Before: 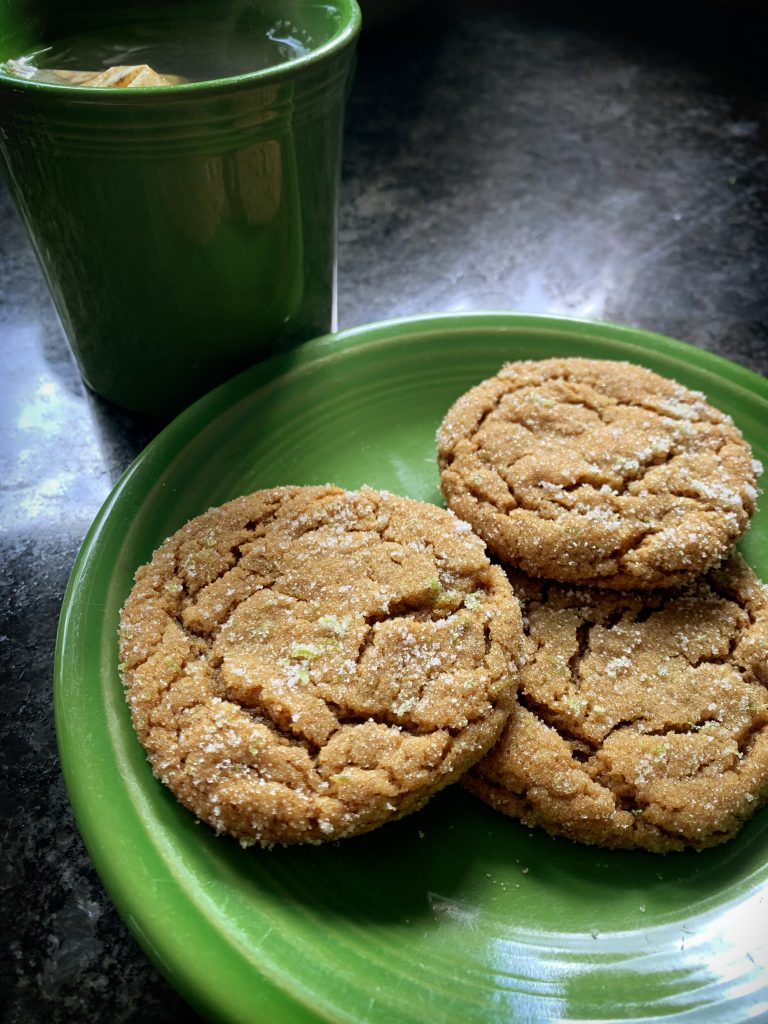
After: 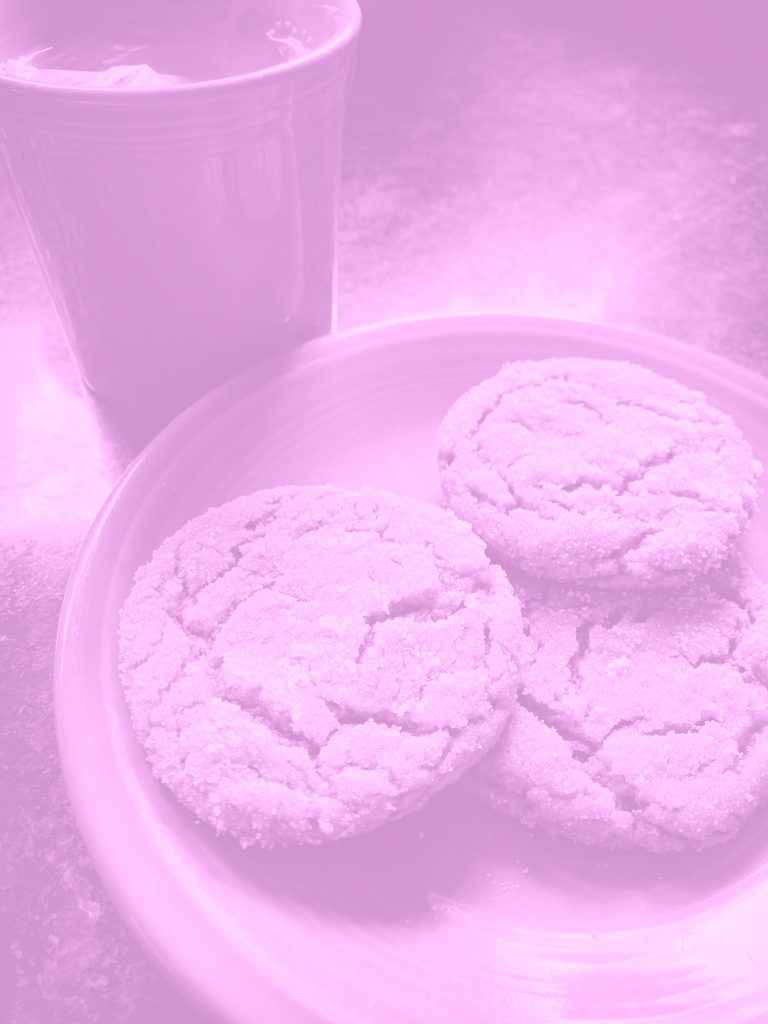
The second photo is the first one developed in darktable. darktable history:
colorize: hue 331.2°, saturation 75%, source mix 30.28%, lightness 70.52%, version 1
exposure: exposure -0.177 EV, compensate highlight preservation false
